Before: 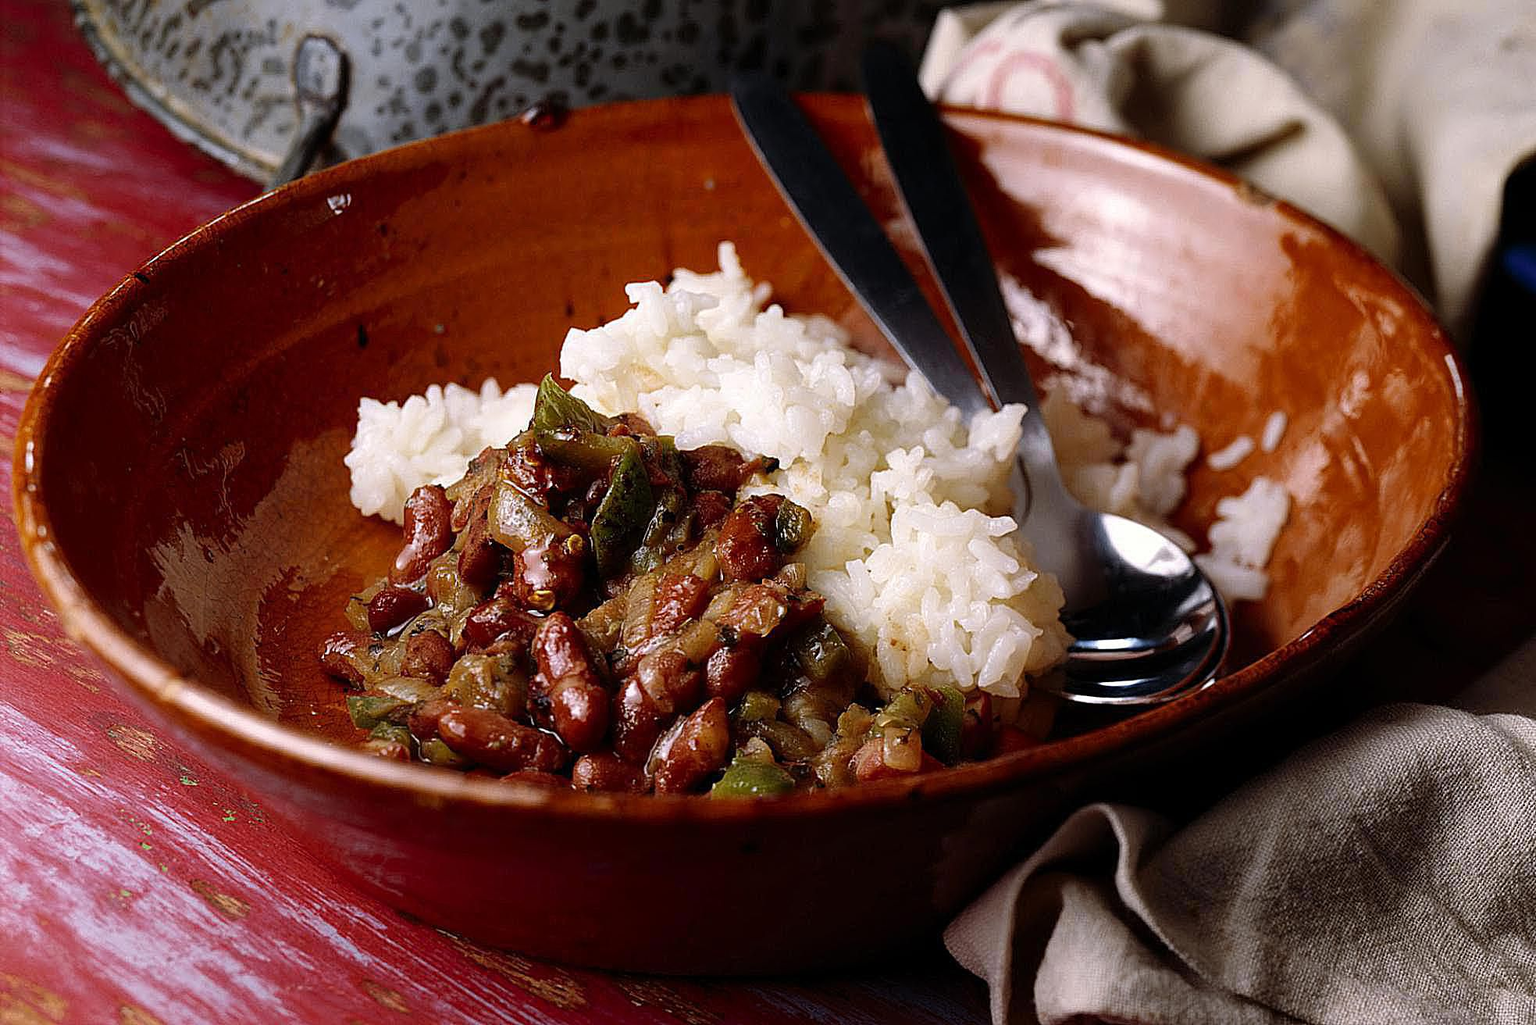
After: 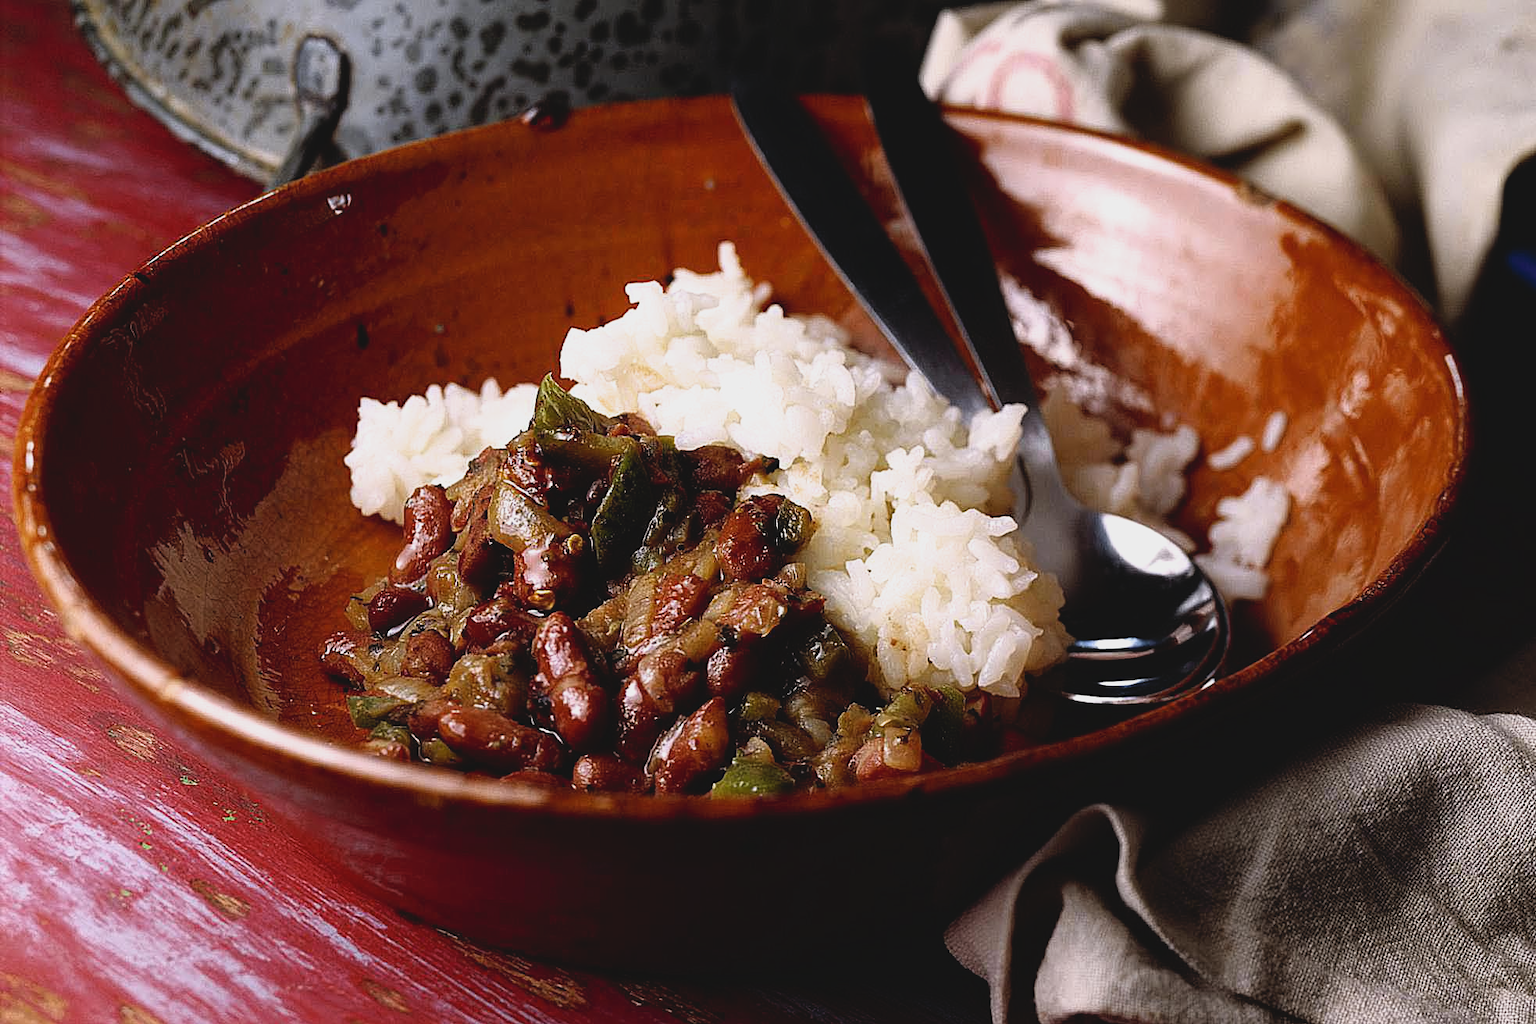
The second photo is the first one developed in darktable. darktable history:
contrast brightness saturation: contrast -0.129
filmic rgb: black relative exposure -9.06 EV, white relative exposure 2.3 EV, hardness 7.44
